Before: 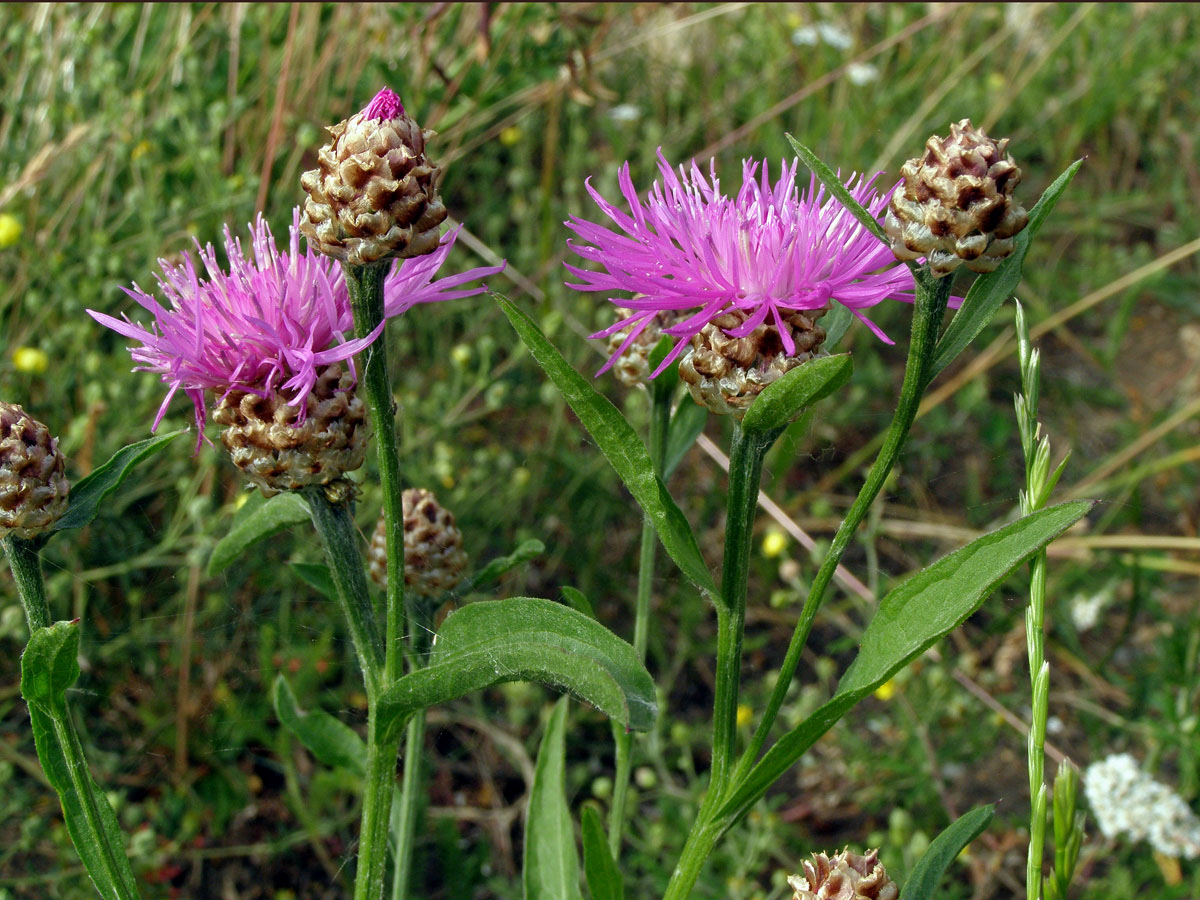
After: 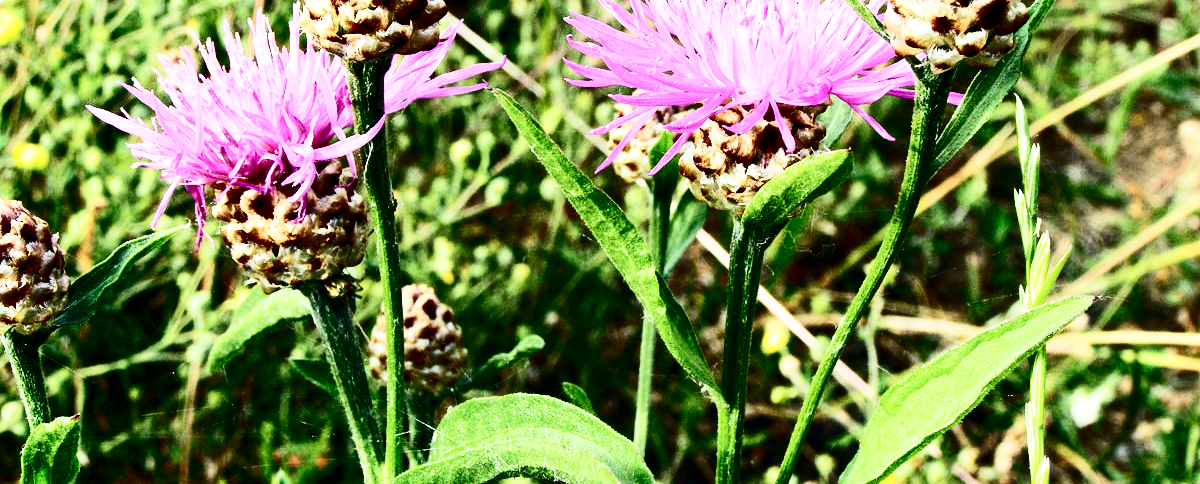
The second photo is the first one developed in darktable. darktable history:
color correction: highlights b* -0.045
contrast brightness saturation: contrast 0.514, saturation -0.098
base curve: curves: ch0 [(0, 0) (0.007, 0.004) (0.027, 0.03) (0.046, 0.07) (0.207, 0.54) (0.442, 0.872) (0.673, 0.972) (1, 1)], preserve colors none
crop and rotate: top 22.72%, bottom 23.44%
